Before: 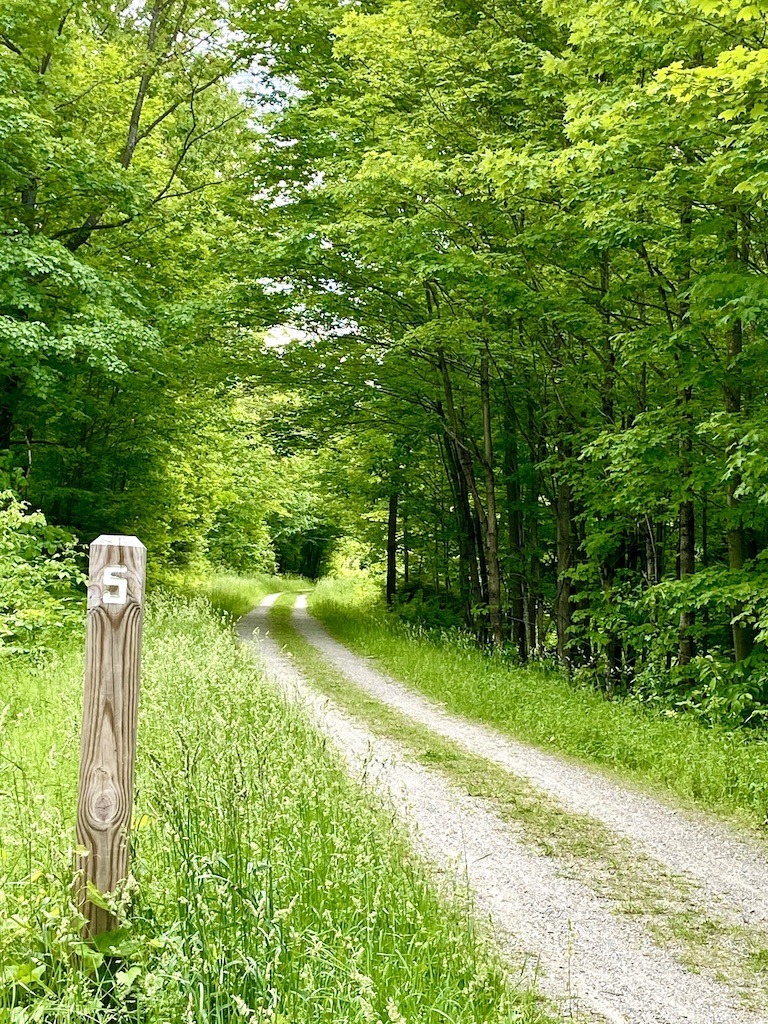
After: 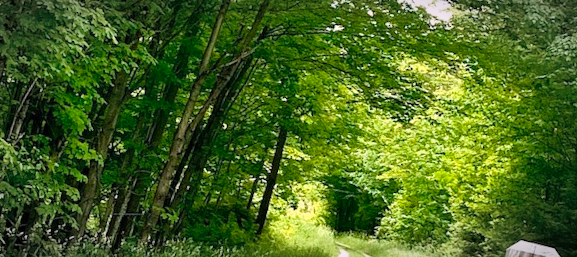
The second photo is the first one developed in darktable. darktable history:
shadows and highlights: radius 100.41, shadows 50.55, highlights -64.36, highlights color adjustment 49.82%, soften with gaussian
crop and rotate: angle 16.12°, top 30.835%, bottom 35.653%
vignetting: automatic ratio true
white balance: red 1.05, blue 1.072
